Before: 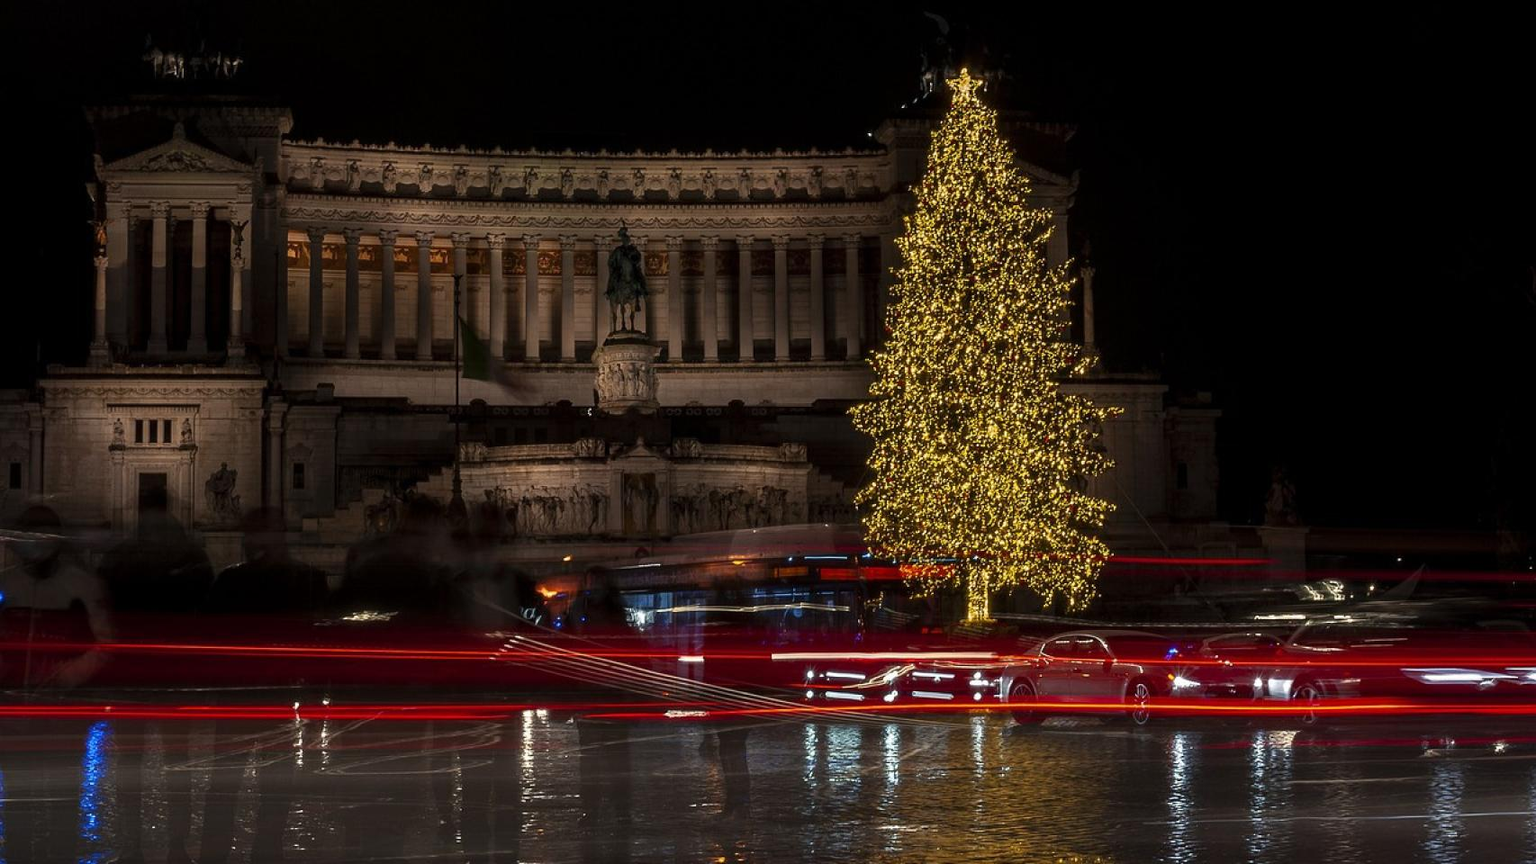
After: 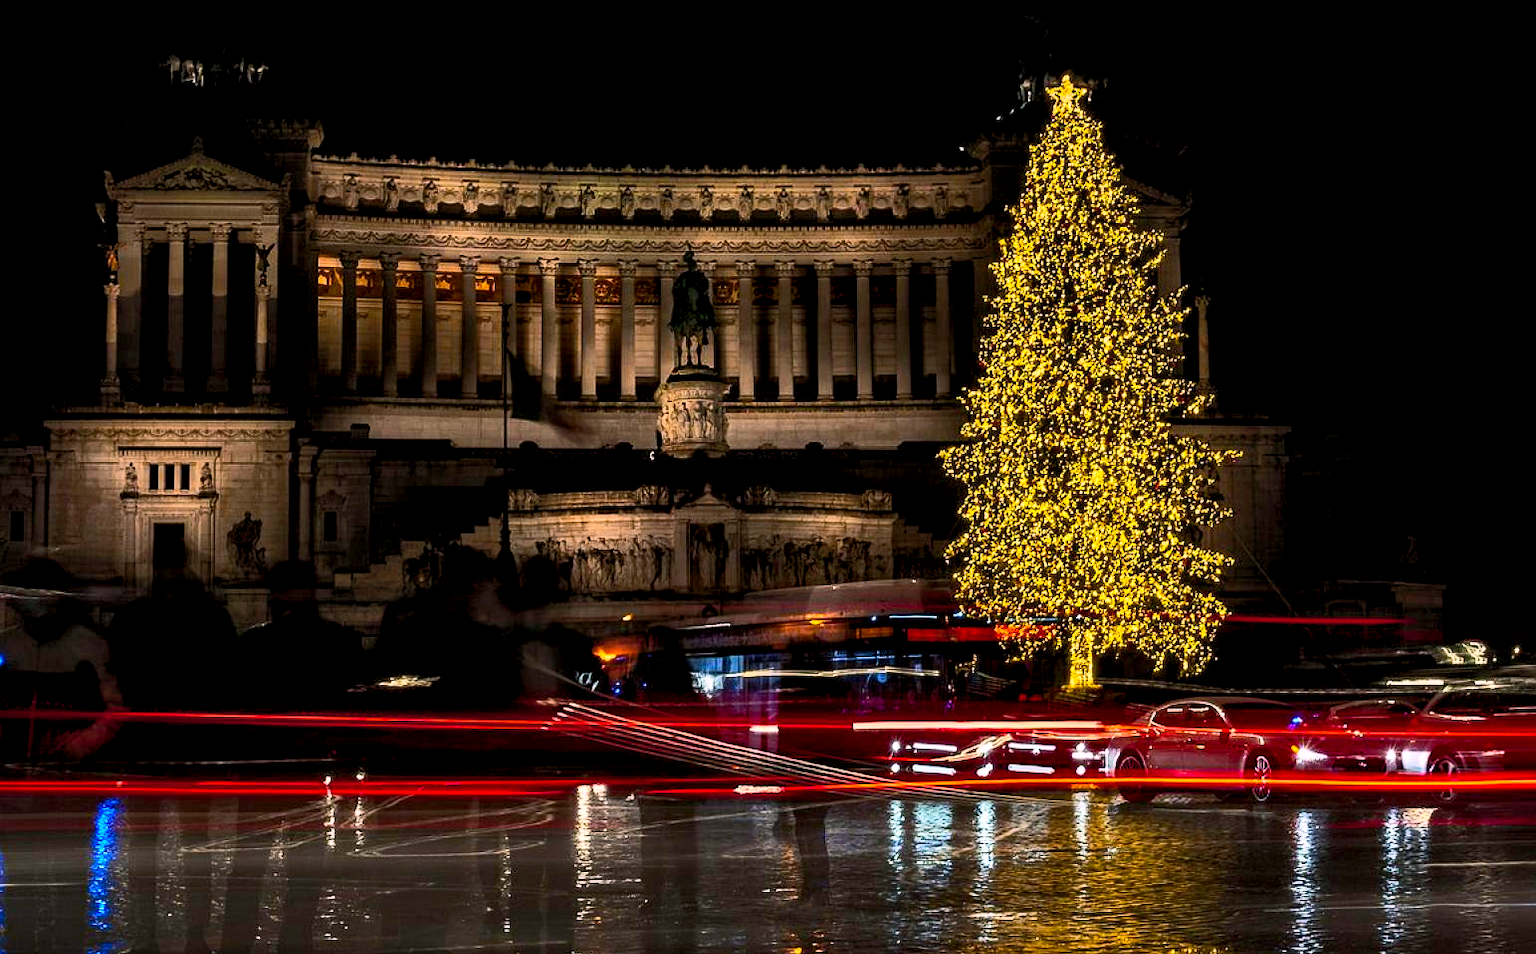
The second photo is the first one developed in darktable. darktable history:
levels: levels [0.018, 0.493, 1]
crop: right 9.509%, bottom 0.031%
contrast brightness saturation: contrast 0.2, brightness 0.16, saturation 0.22
local contrast: mode bilateral grid, contrast 20, coarseness 50, detail 150%, midtone range 0.2
color balance rgb: shadows lift › chroma 2%, shadows lift › hue 217.2°, power › chroma 0.25%, power › hue 60°, highlights gain › chroma 1.5%, highlights gain › hue 309.6°, global offset › luminance -0.5%, perceptual saturation grading › global saturation 15%, global vibrance 20%
rgb curve: curves: ch0 [(0, 0) (0.284, 0.292) (0.505, 0.644) (1, 1)]; ch1 [(0, 0) (0.284, 0.292) (0.505, 0.644) (1, 1)]; ch2 [(0, 0) (0.284, 0.292) (0.505, 0.644) (1, 1)], compensate middle gray true
